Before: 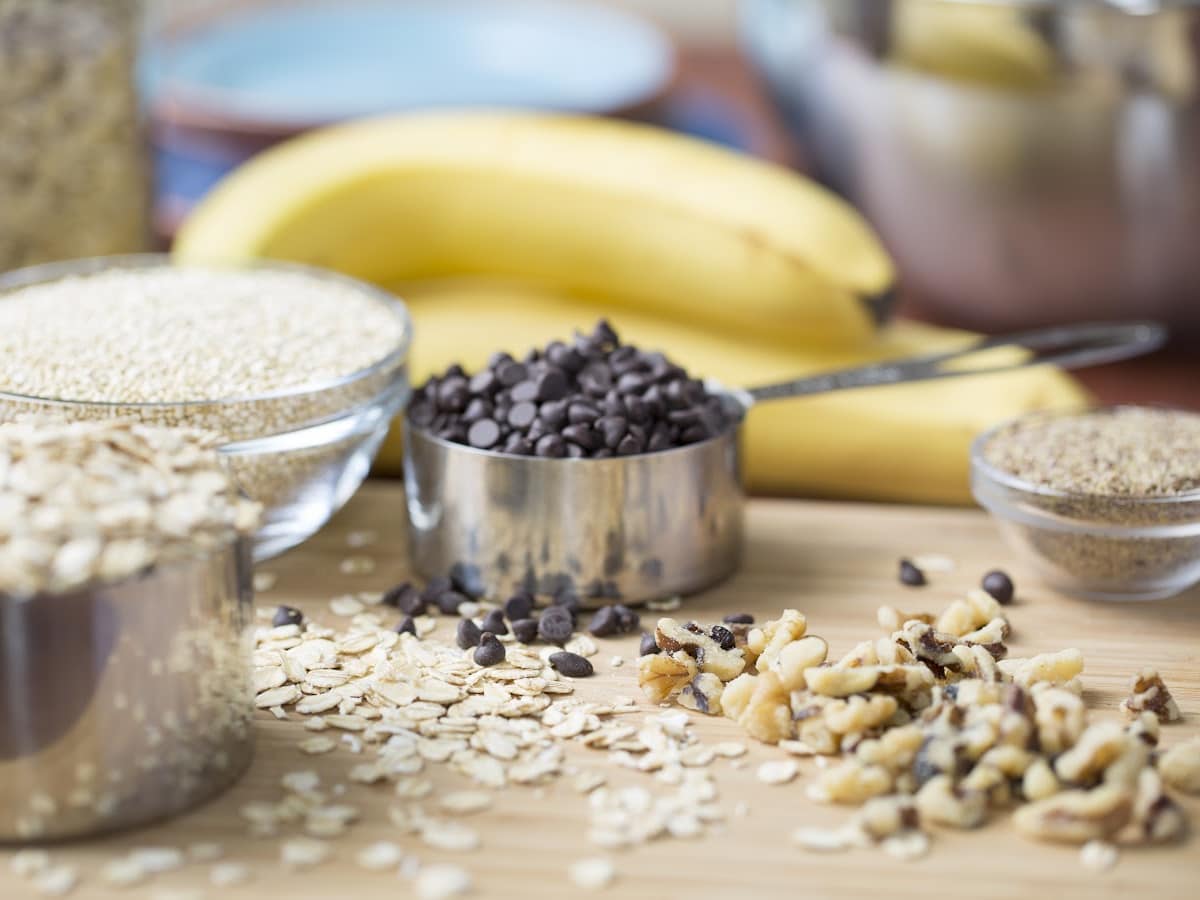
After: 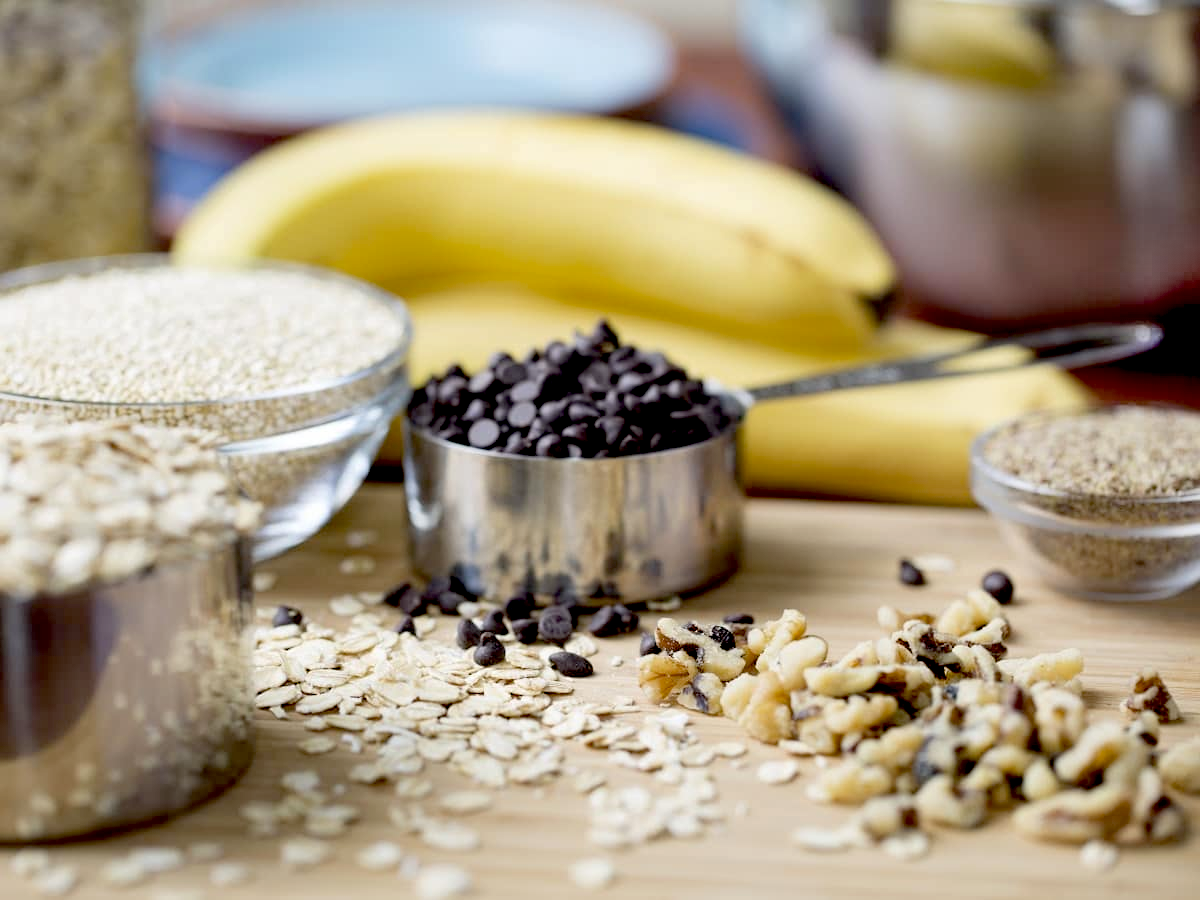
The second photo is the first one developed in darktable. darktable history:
shadows and highlights: radius 44.82, white point adjustment 6.51, compress 79.9%, soften with gaussian
exposure: black level correction 0.045, exposure -0.235 EV, compensate exposure bias true, compensate highlight preservation false
